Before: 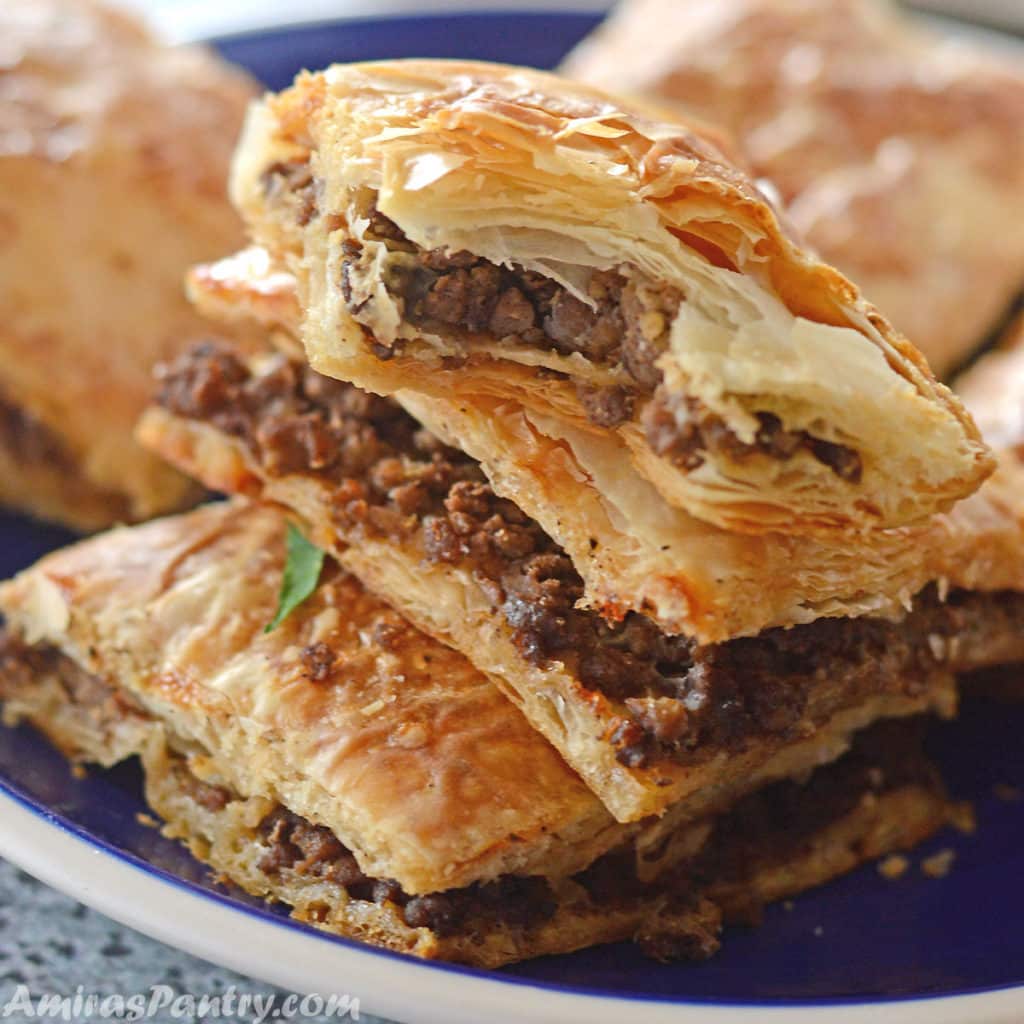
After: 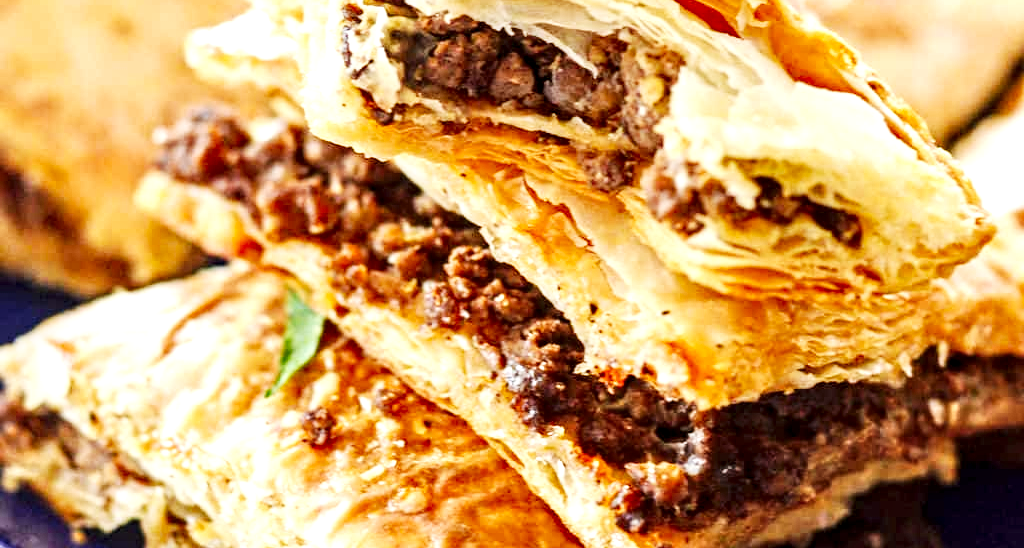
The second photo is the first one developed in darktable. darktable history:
local contrast: highlights 60%, shadows 60%, detail 160%
crop and rotate: top 23.043%, bottom 23.437%
base curve: curves: ch0 [(0, 0) (0.007, 0.004) (0.027, 0.03) (0.046, 0.07) (0.207, 0.54) (0.442, 0.872) (0.673, 0.972) (1, 1)], preserve colors none
